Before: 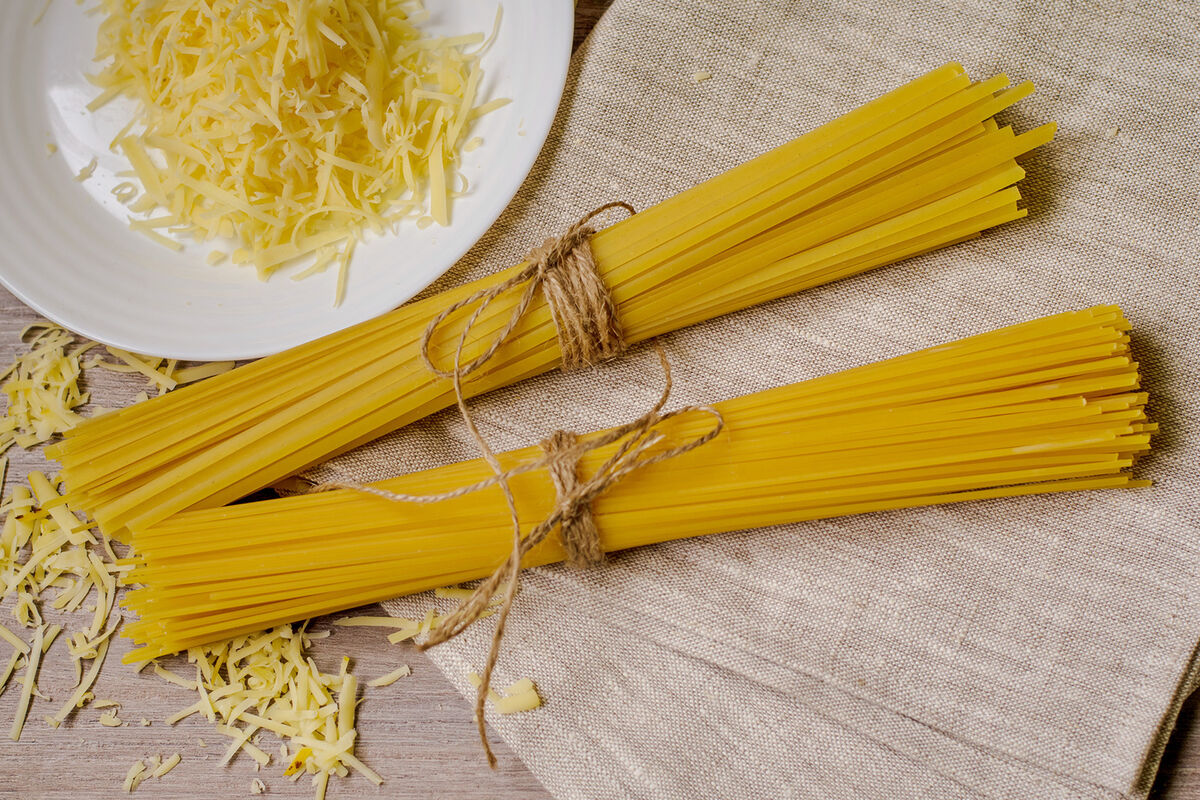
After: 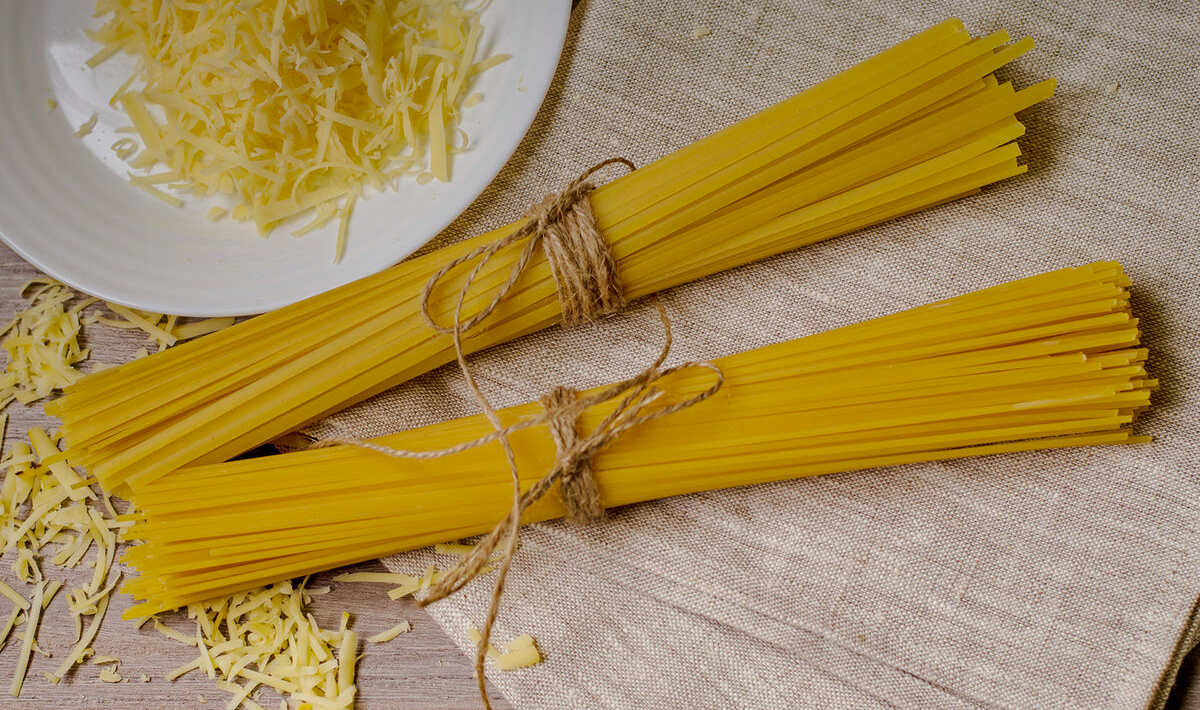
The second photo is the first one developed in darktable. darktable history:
graduated density: on, module defaults
crop and rotate: top 5.609%, bottom 5.609%
haze removal: compatibility mode true, adaptive false
